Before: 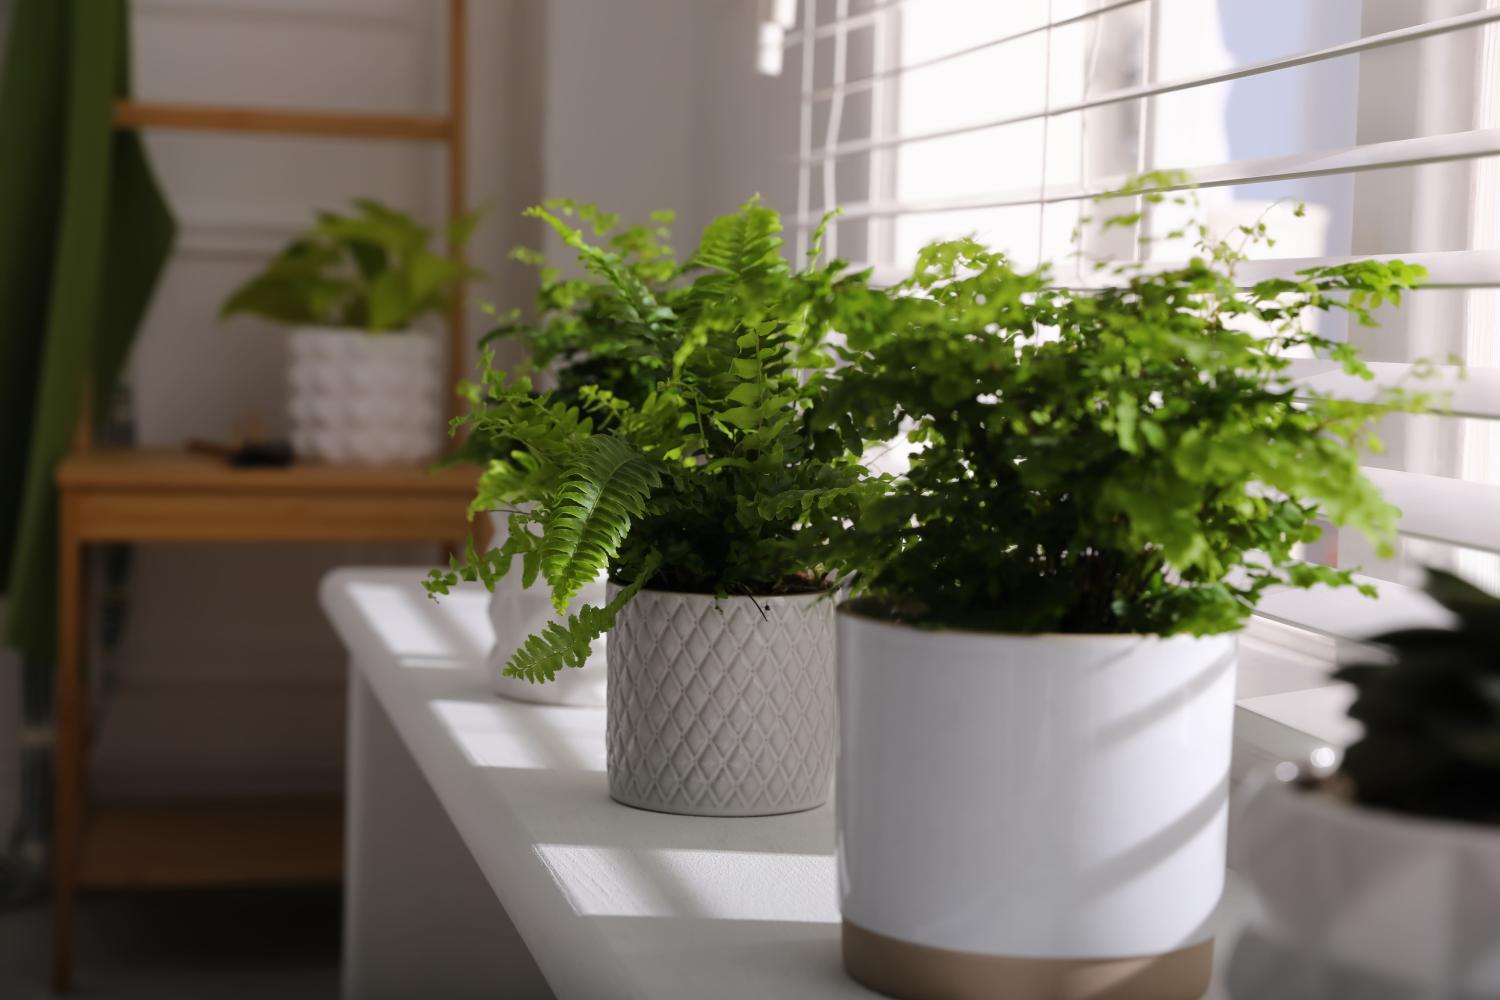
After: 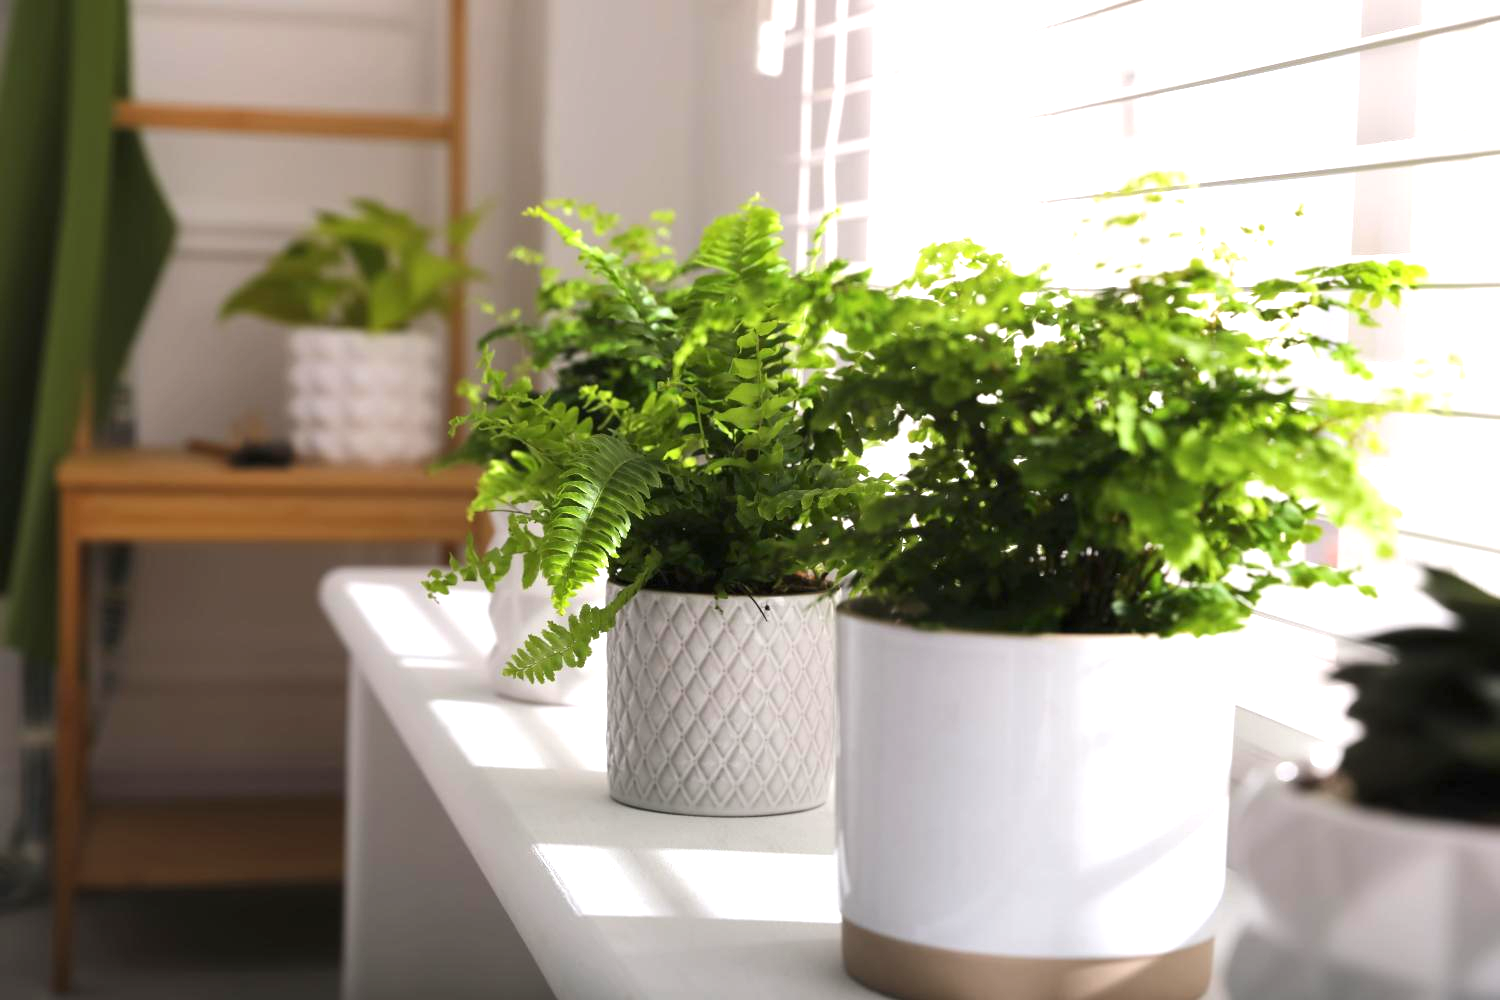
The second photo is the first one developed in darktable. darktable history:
exposure: black level correction 0, exposure 1.176 EV, compensate highlight preservation false
